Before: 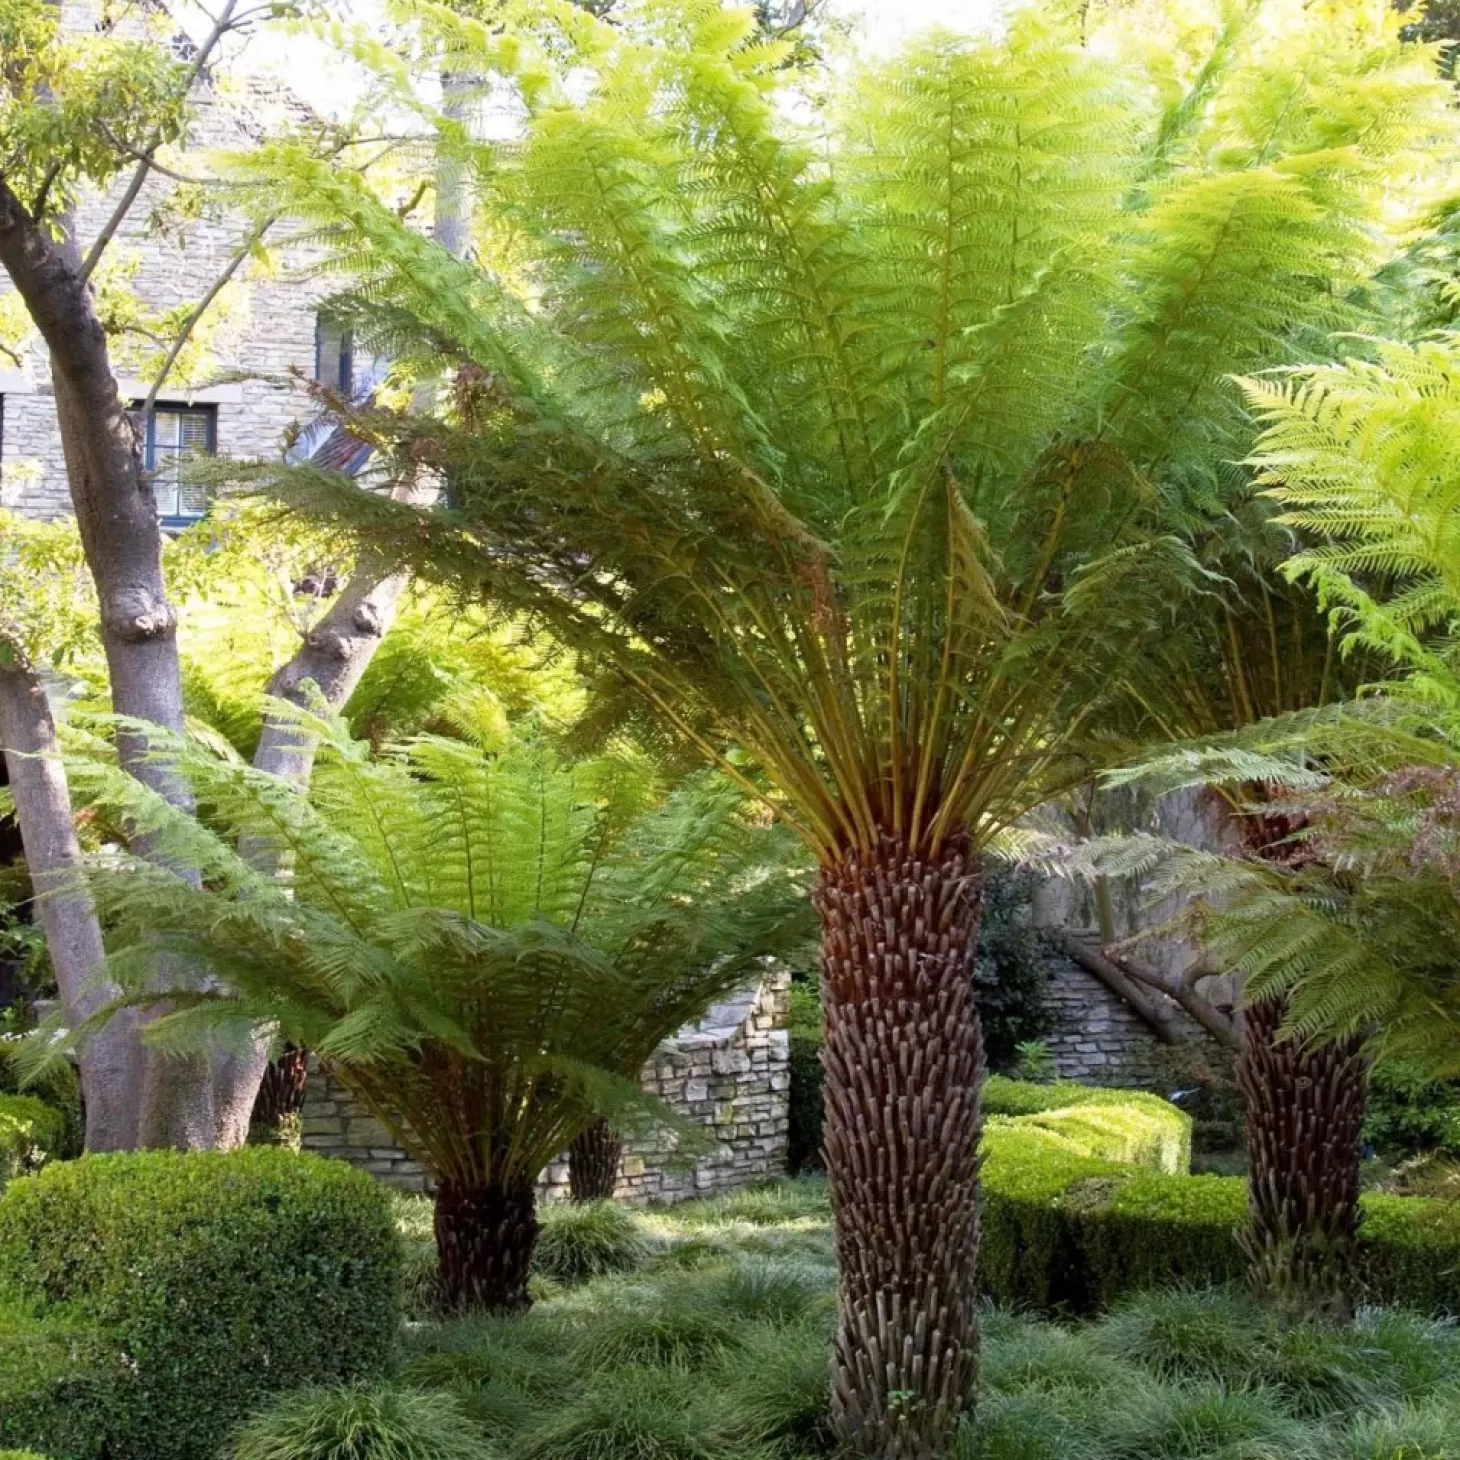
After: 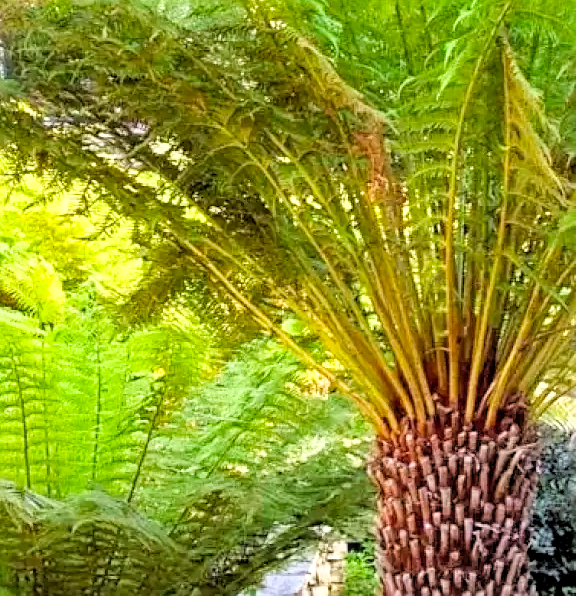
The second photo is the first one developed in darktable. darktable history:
sharpen: on, module defaults
contrast brightness saturation: contrast 0.065, brightness 0.178, saturation 0.402
local contrast: detail 130%
exposure: black level correction 0, exposure 1.2 EV, compensate highlight preservation false
filmic rgb: black relative exposure -7.56 EV, white relative exposure 4.65 EV, threshold 3.02 EV, target black luminance 0%, hardness 3.56, latitude 50.44%, contrast 1.03, highlights saturation mix 9.81%, shadows ↔ highlights balance -0.177%, enable highlight reconstruction true
crop: left 30.471%, top 29.5%, right 29.642%, bottom 29.672%
shadows and highlights: soften with gaussian
